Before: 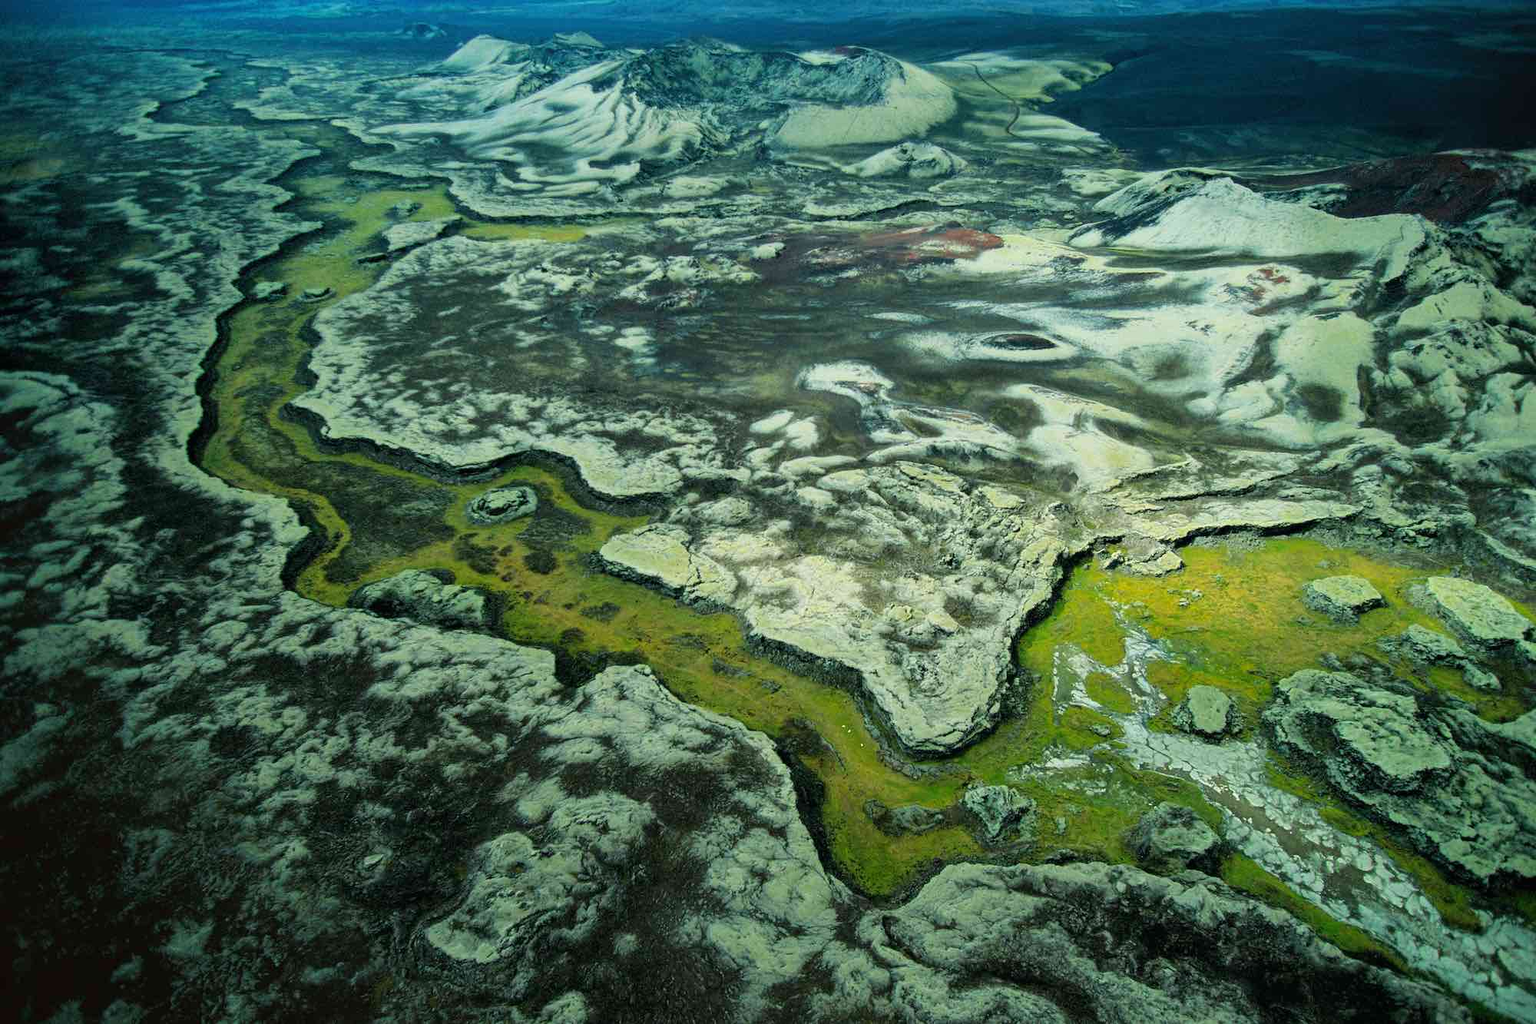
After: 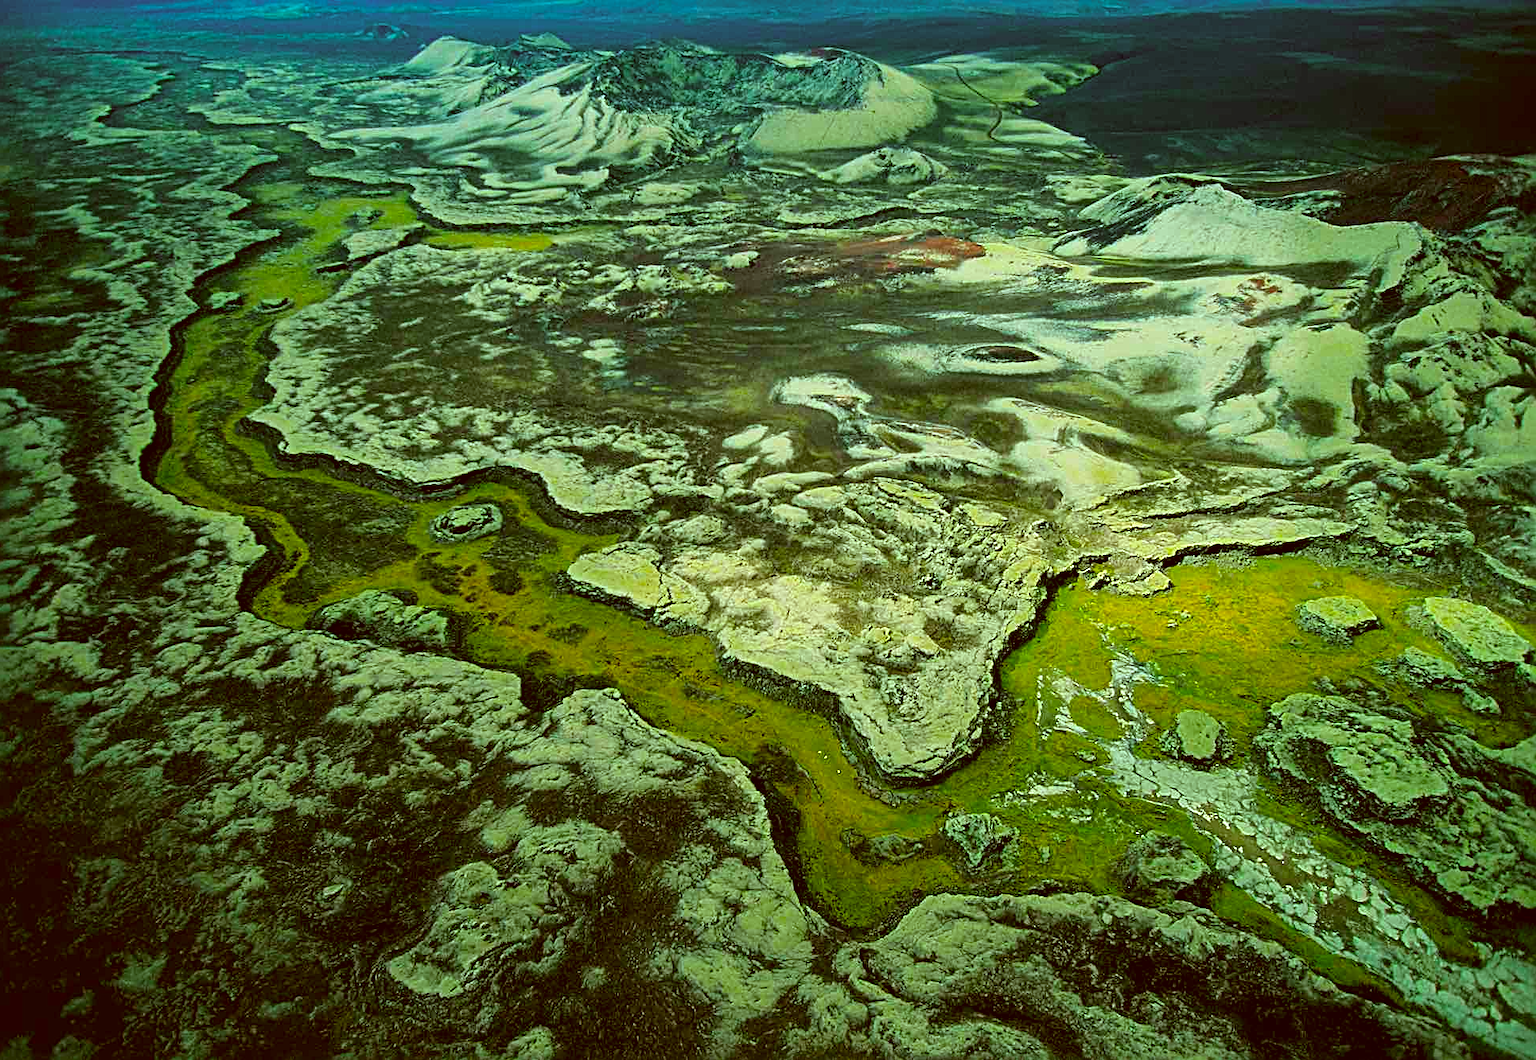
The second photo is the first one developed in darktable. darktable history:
color correction: highlights a* -5.21, highlights b* 9.79, shadows a* 9.78, shadows b* 24.28
crop and rotate: left 3.4%
sharpen: radius 2.838, amount 0.725
color balance rgb: linear chroma grading › global chroma 8.683%, perceptual saturation grading › global saturation 19.761%, global vibrance 20%
